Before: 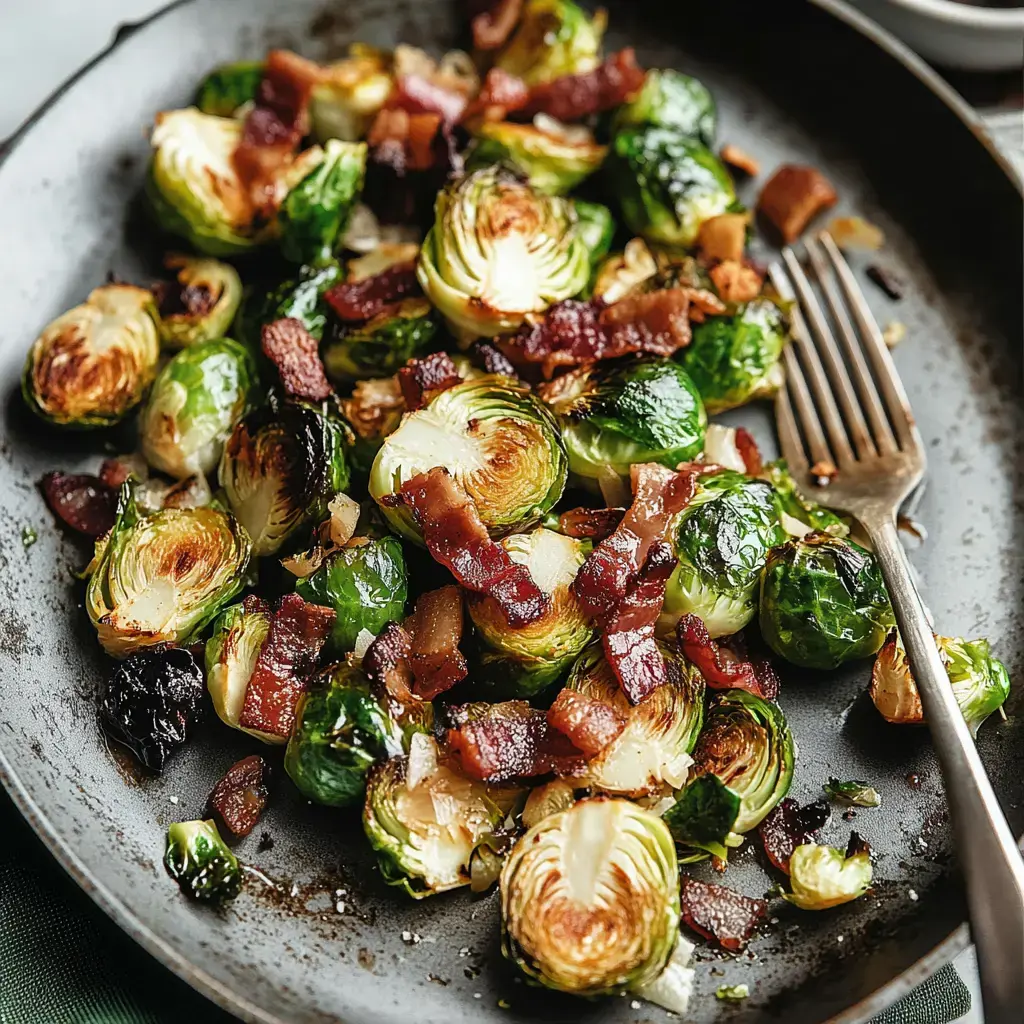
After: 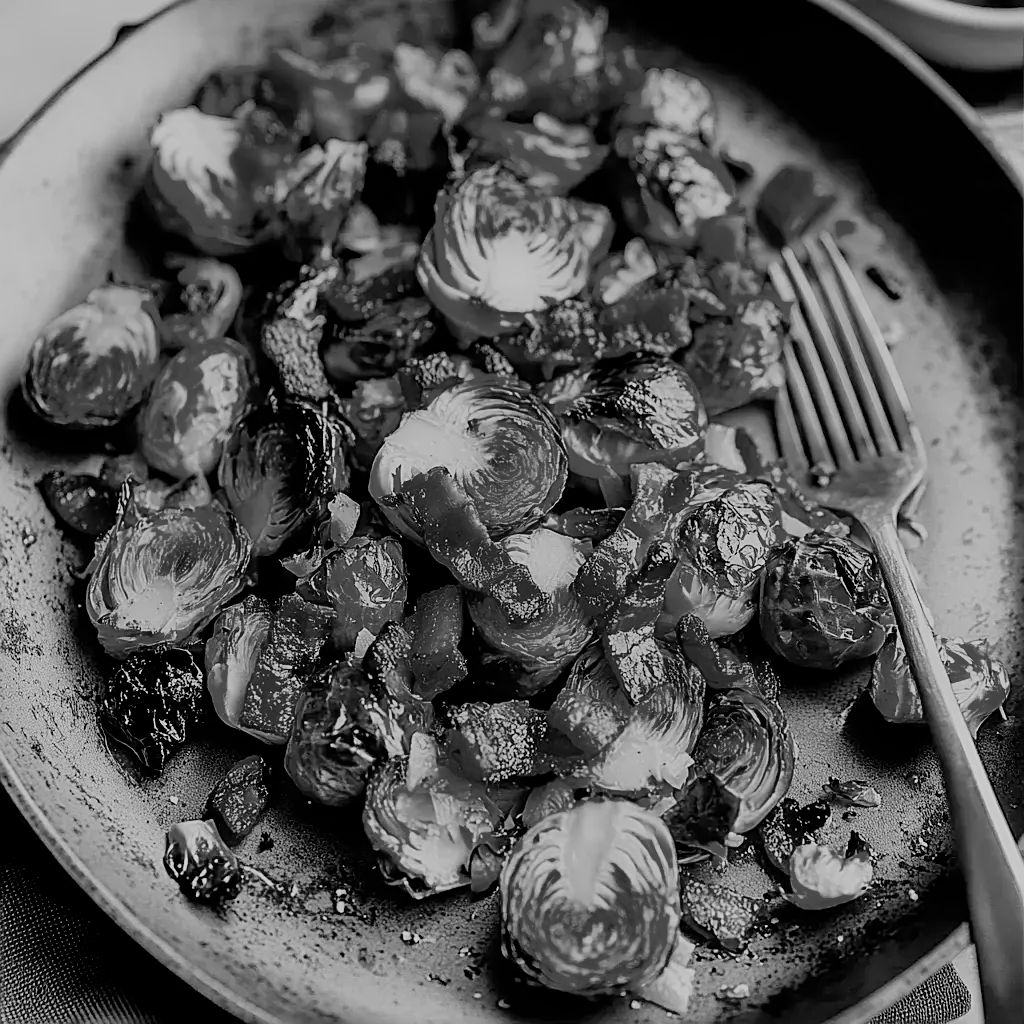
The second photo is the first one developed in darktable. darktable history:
sharpen: on, module defaults
monochrome: a 0, b 0, size 0.5, highlights 0.57
filmic rgb: black relative exposure -8.79 EV, white relative exposure 4.98 EV, threshold 6 EV, target black luminance 0%, hardness 3.77, latitude 66.34%, contrast 0.822, highlights saturation mix 10%, shadows ↔ highlights balance 20%, add noise in highlights 0.1, color science v4 (2020), iterations of high-quality reconstruction 0, type of noise poissonian, enable highlight reconstruction true
tone equalizer: on, module defaults
